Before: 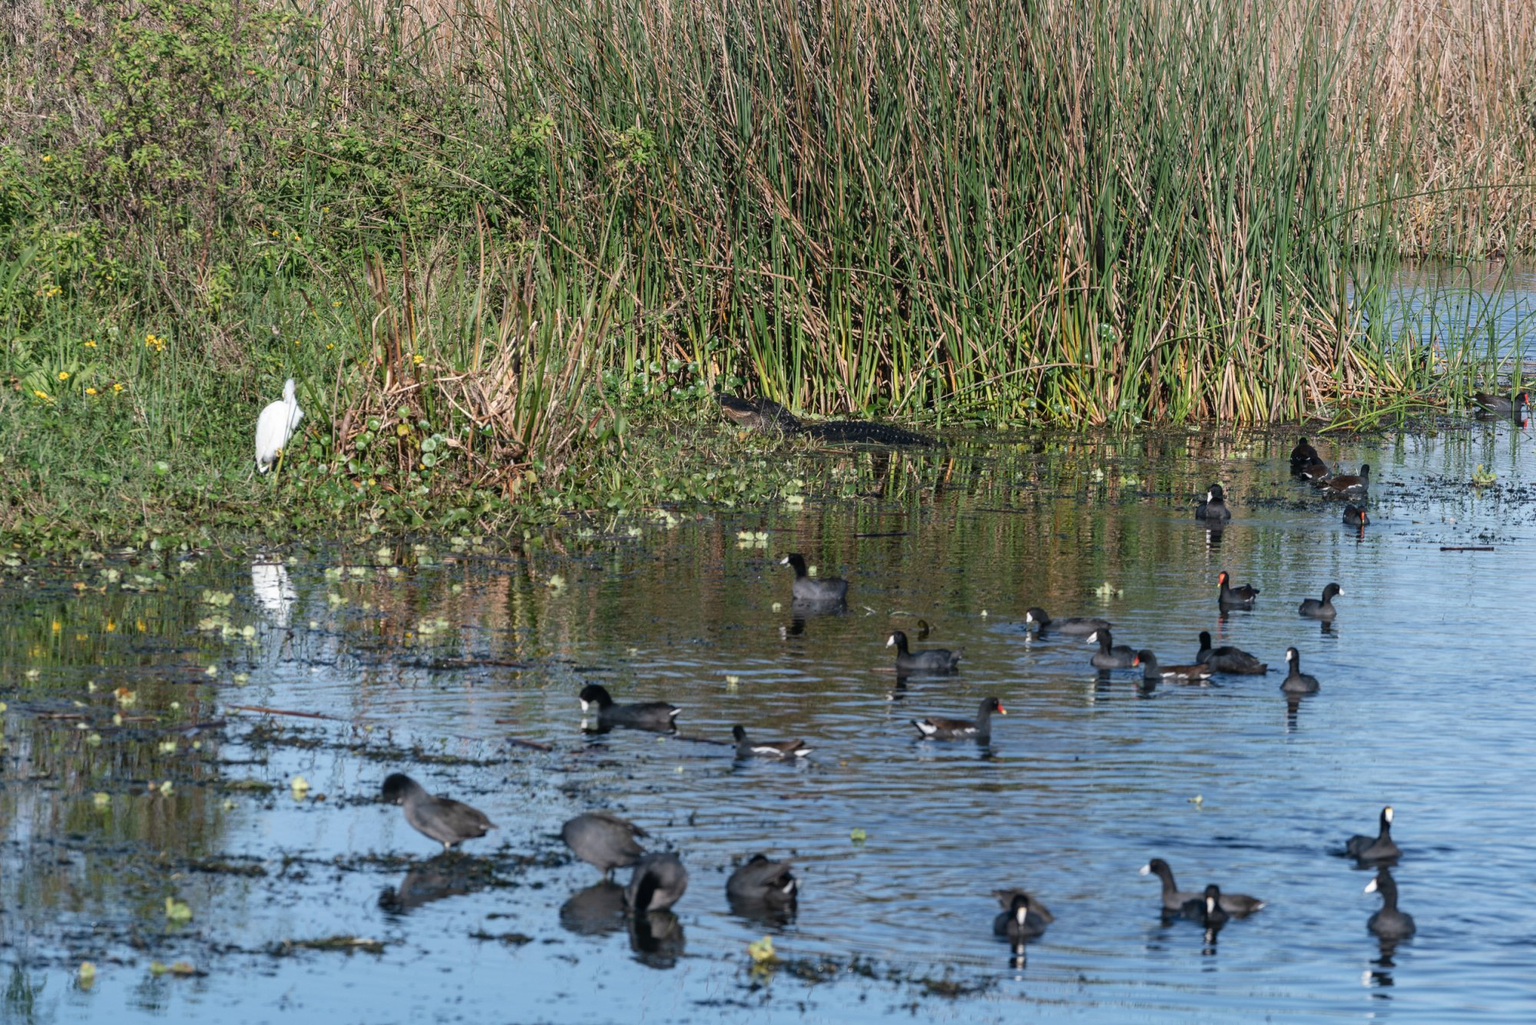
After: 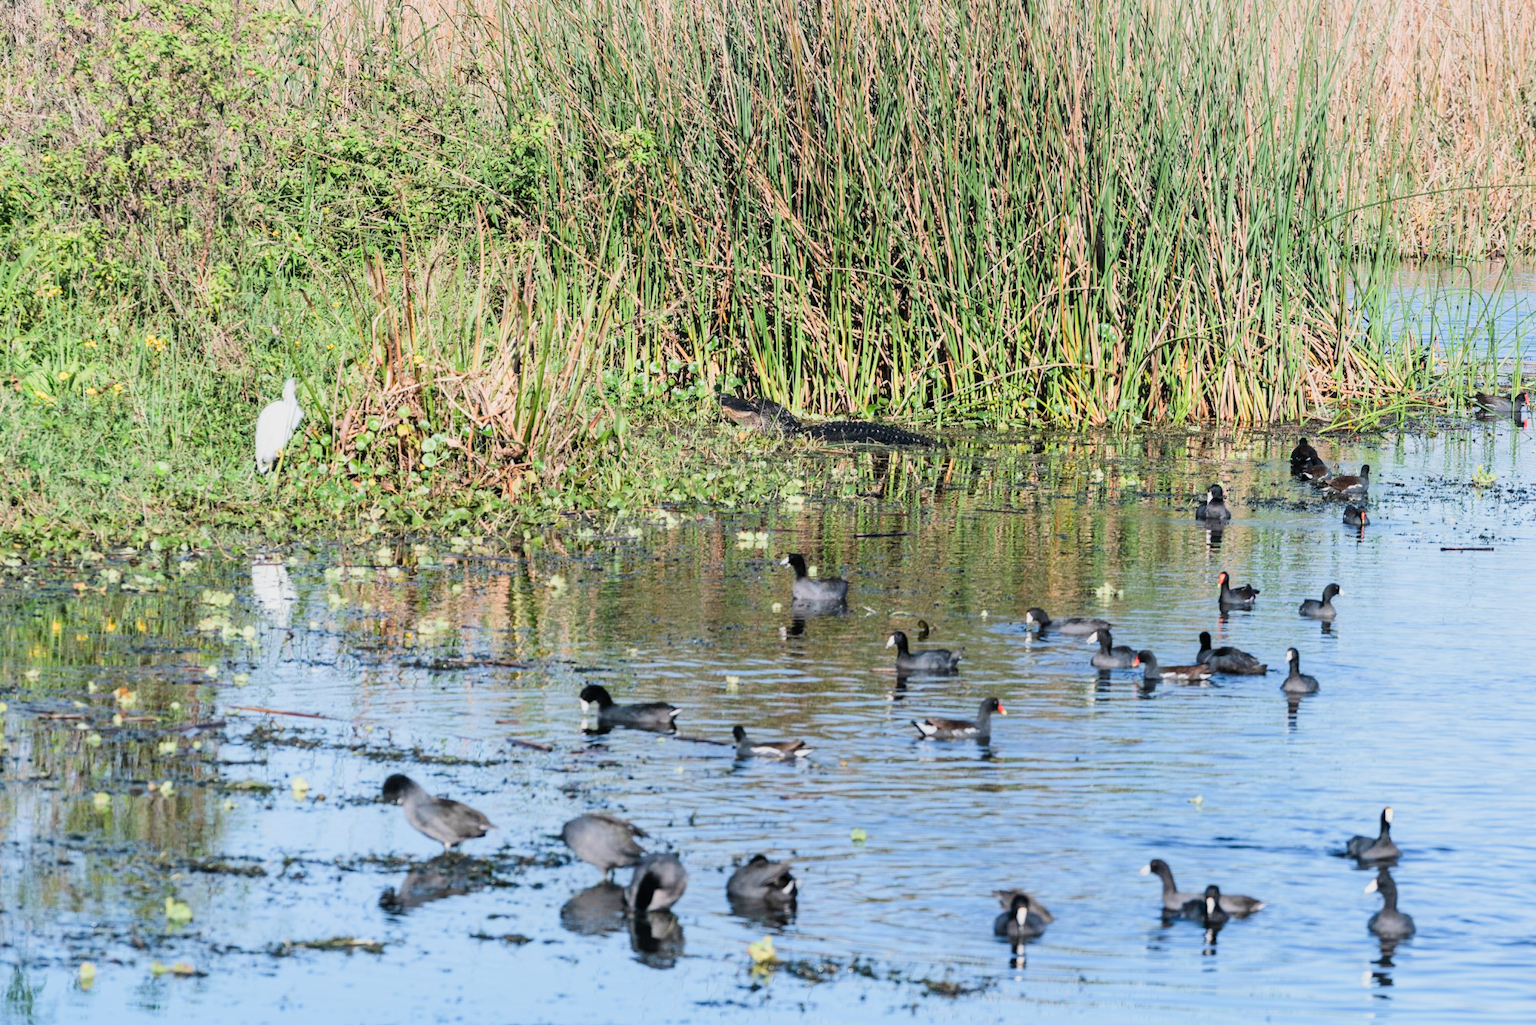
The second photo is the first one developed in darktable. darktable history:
filmic rgb: middle gray luminance 28.79%, black relative exposure -10.23 EV, white relative exposure 5.5 EV, target black luminance 0%, hardness 3.95, latitude 2.69%, contrast 1.132, highlights saturation mix 4.52%, shadows ↔ highlights balance 15.59%, preserve chrominance RGB euclidean norm, color science v5 (2021), contrast in shadows safe, contrast in highlights safe
exposure: black level correction 0, exposure 1.377 EV, compensate highlight preservation false
